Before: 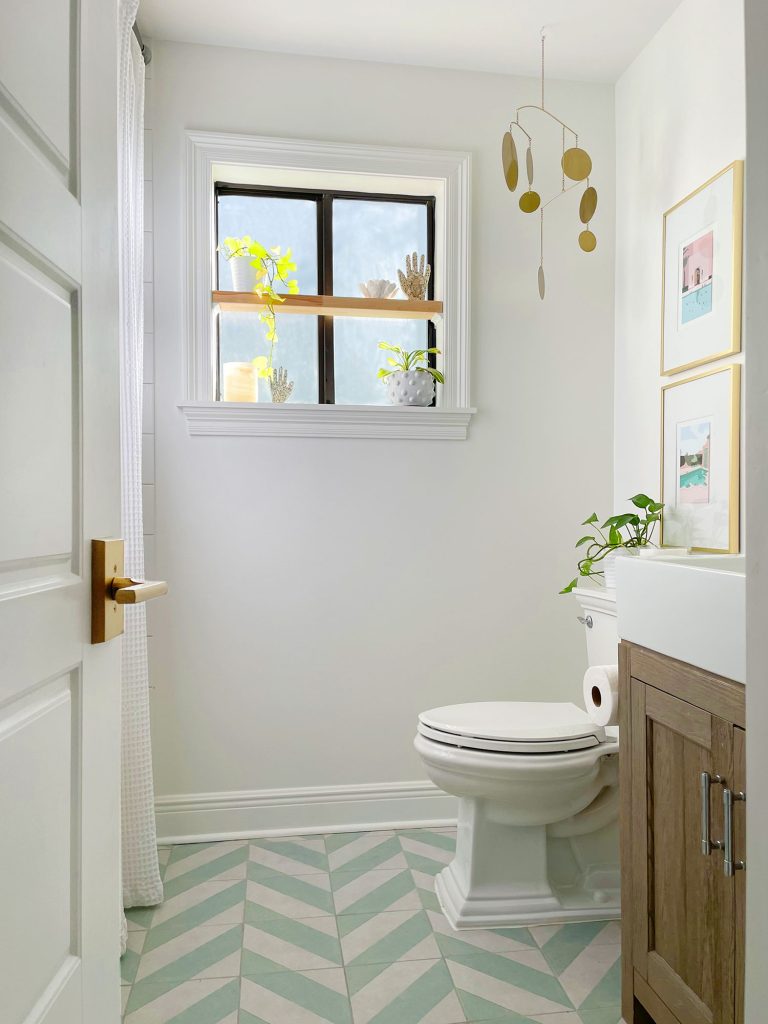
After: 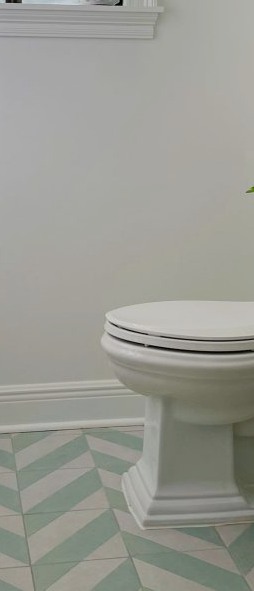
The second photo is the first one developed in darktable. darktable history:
crop: left 40.878%, top 39.176%, right 25.993%, bottom 3.081%
exposure: exposure -0.492 EV, compensate highlight preservation false
